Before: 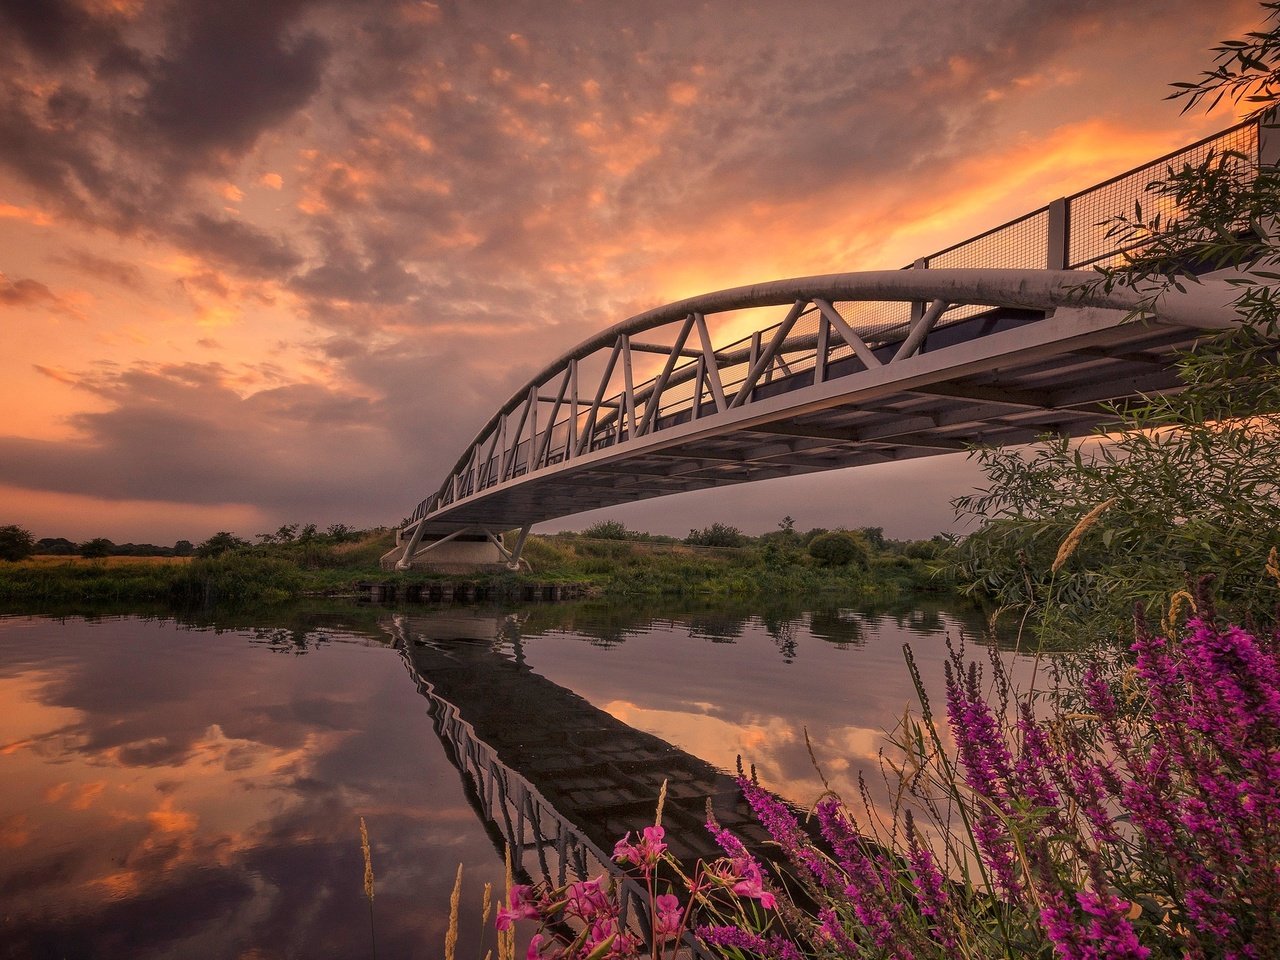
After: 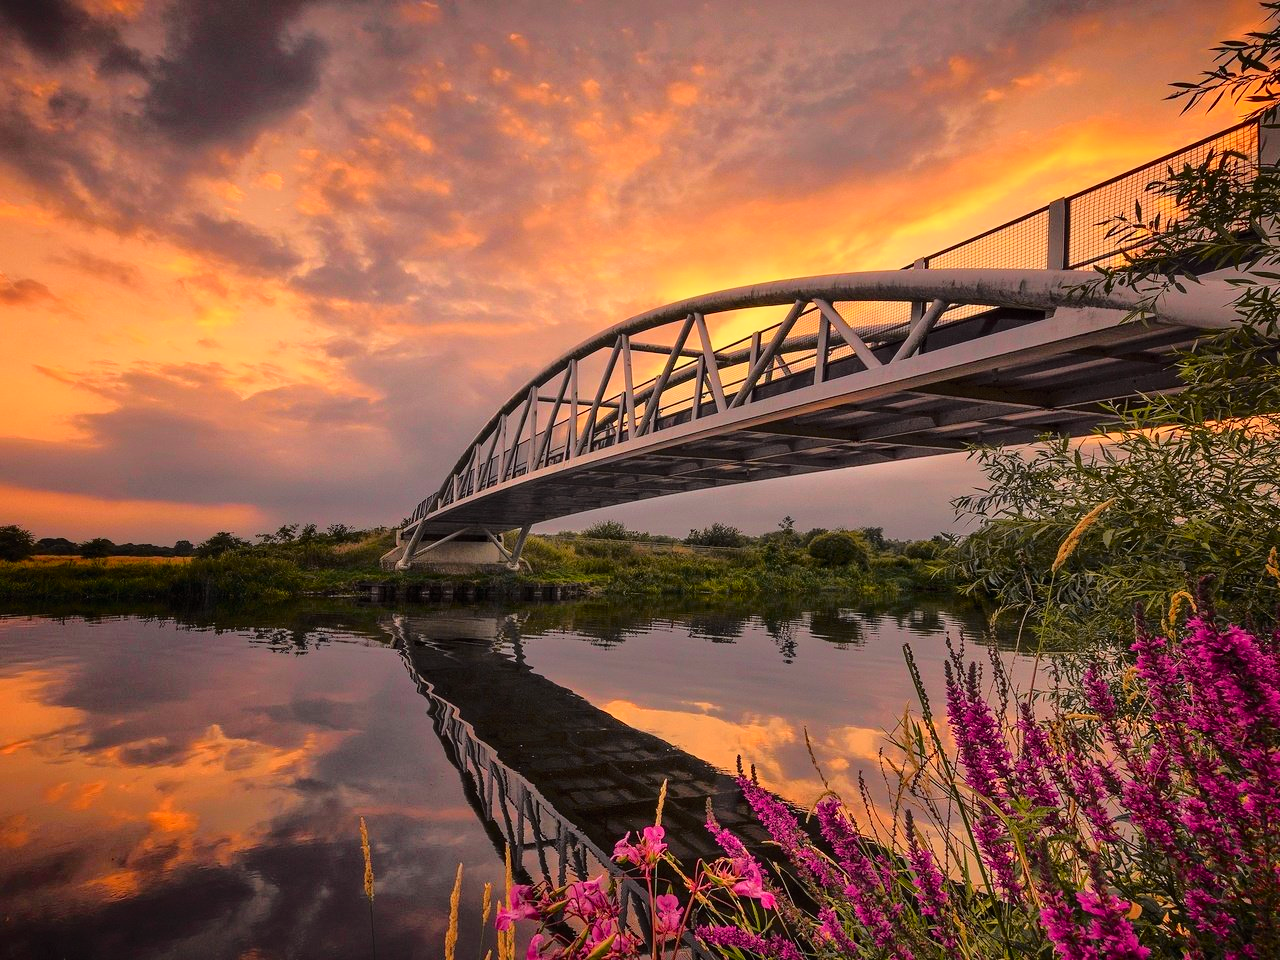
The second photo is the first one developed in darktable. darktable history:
tone curve: curves: ch0 [(0, 0) (0.168, 0.142) (0.359, 0.44) (0.469, 0.544) (0.634, 0.722) (0.858, 0.903) (1, 0.968)]; ch1 [(0, 0) (0.437, 0.453) (0.472, 0.47) (0.502, 0.502) (0.54, 0.534) (0.57, 0.592) (0.618, 0.66) (0.699, 0.749) (0.859, 0.919) (1, 1)]; ch2 [(0, 0) (0.33, 0.301) (0.421, 0.443) (0.476, 0.498) (0.505, 0.503) (0.547, 0.557) (0.586, 0.634) (0.608, 0.676) (1, 1)], color space Lab, independent channels, preserve colors none
